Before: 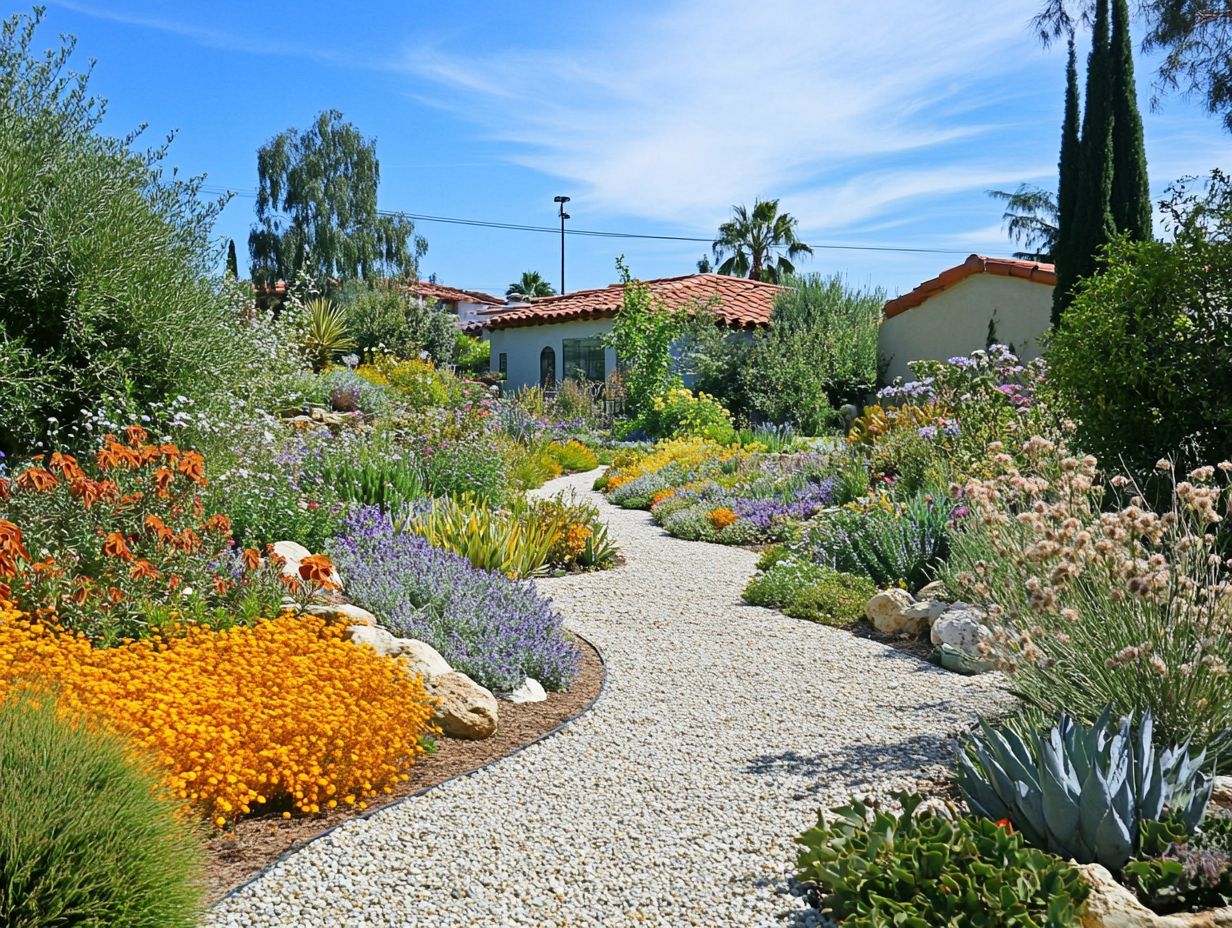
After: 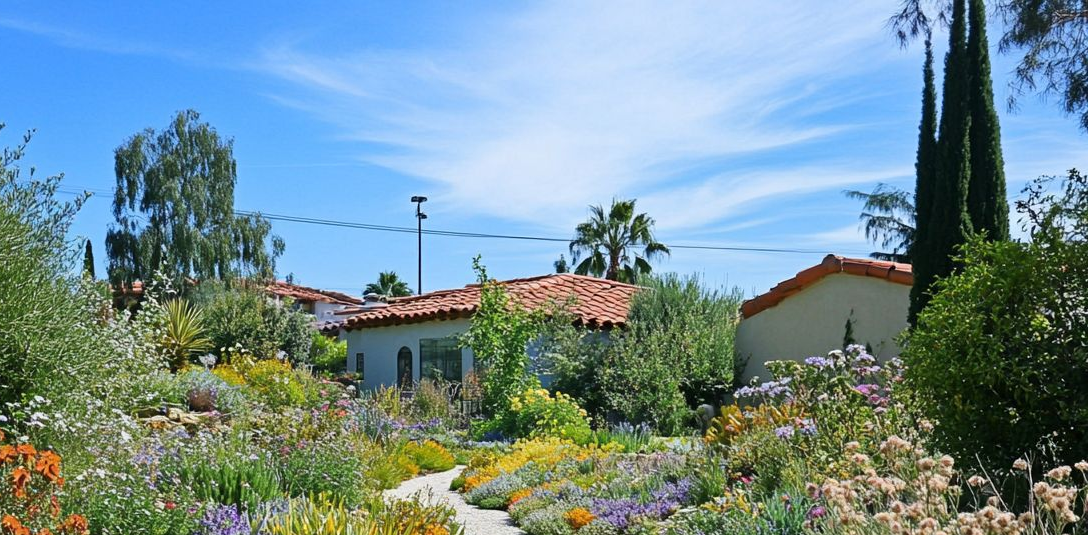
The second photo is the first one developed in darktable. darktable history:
crop and rotate: left 11.662%, bottom 42.315%
